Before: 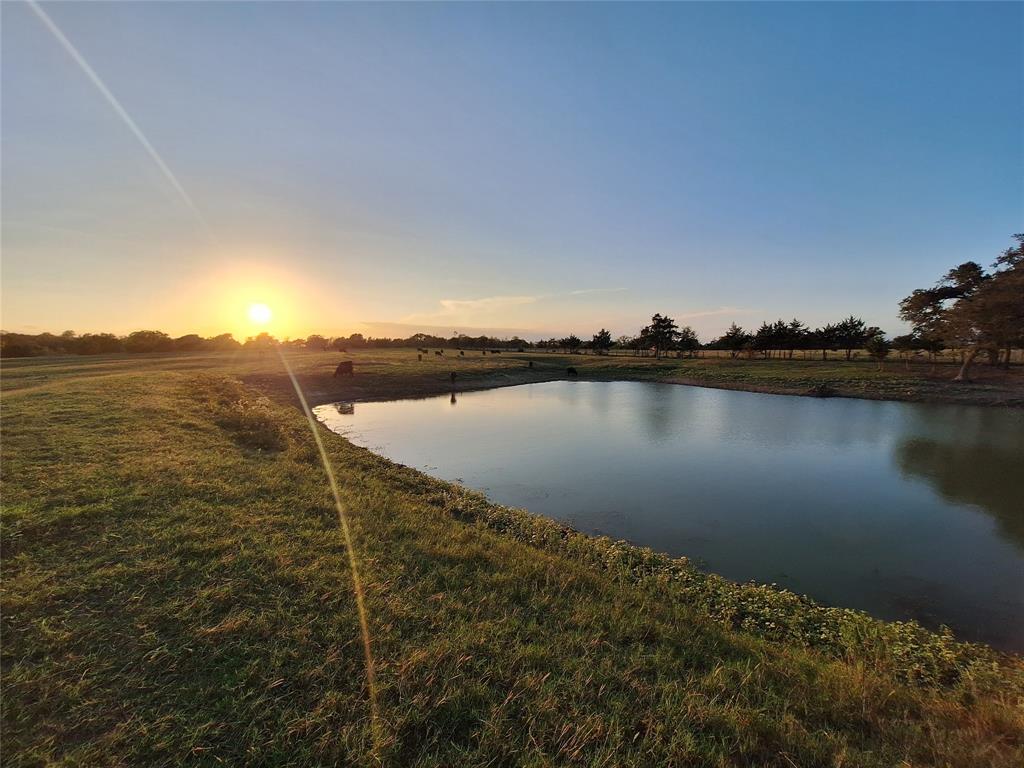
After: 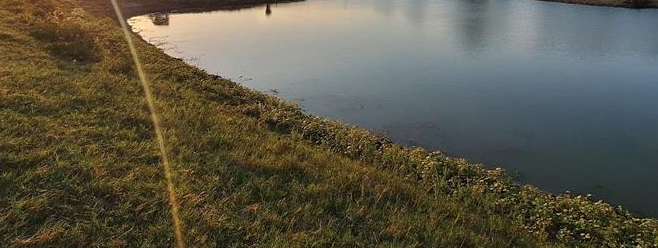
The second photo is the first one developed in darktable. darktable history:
crop: left 18.072%, top 50.723%, right 17.664%, bottom 16.864%
